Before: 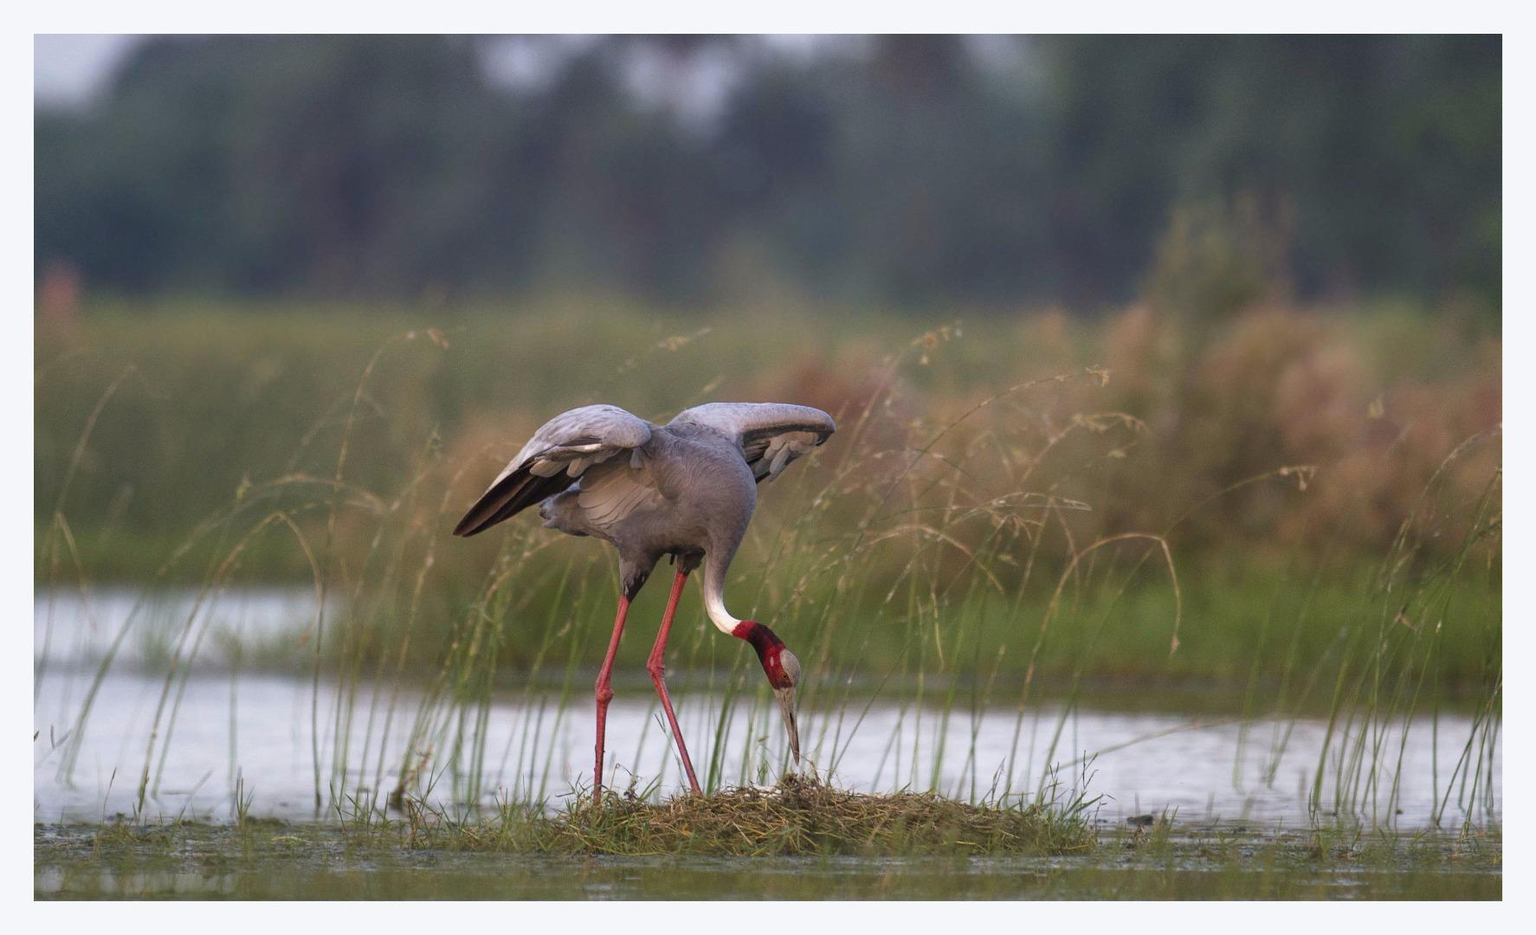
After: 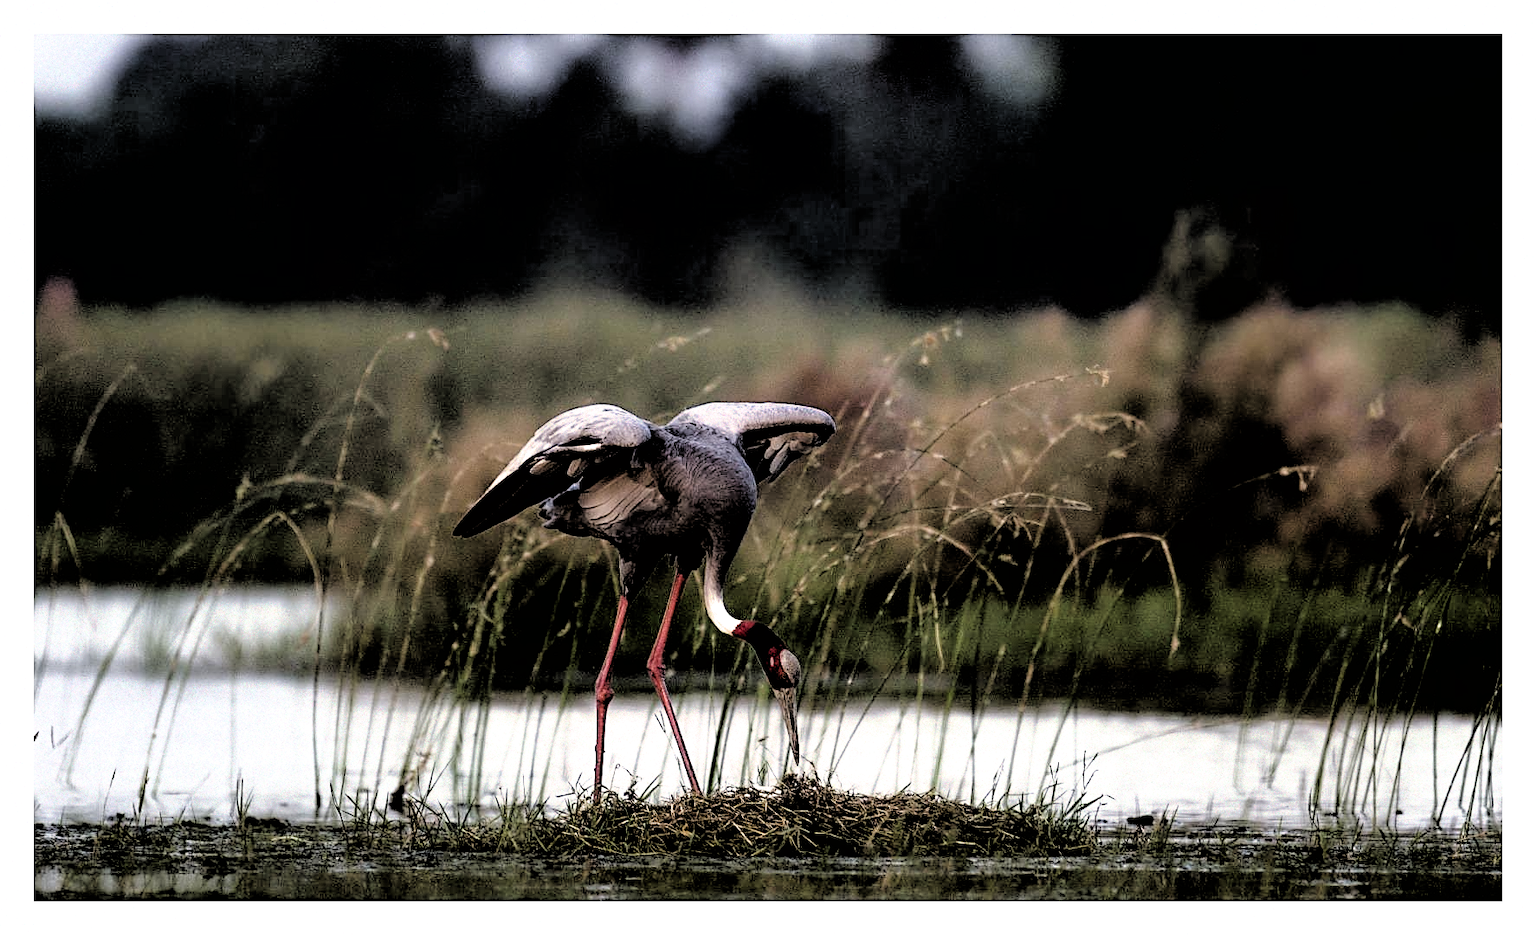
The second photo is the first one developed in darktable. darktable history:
sharpen: on, module defaults
filmic rgb: black relative exposure -1 EV, white relative exposure 2.05 EV, hardness 1.52, contrast 2.25, enable highlight reconstruction true
